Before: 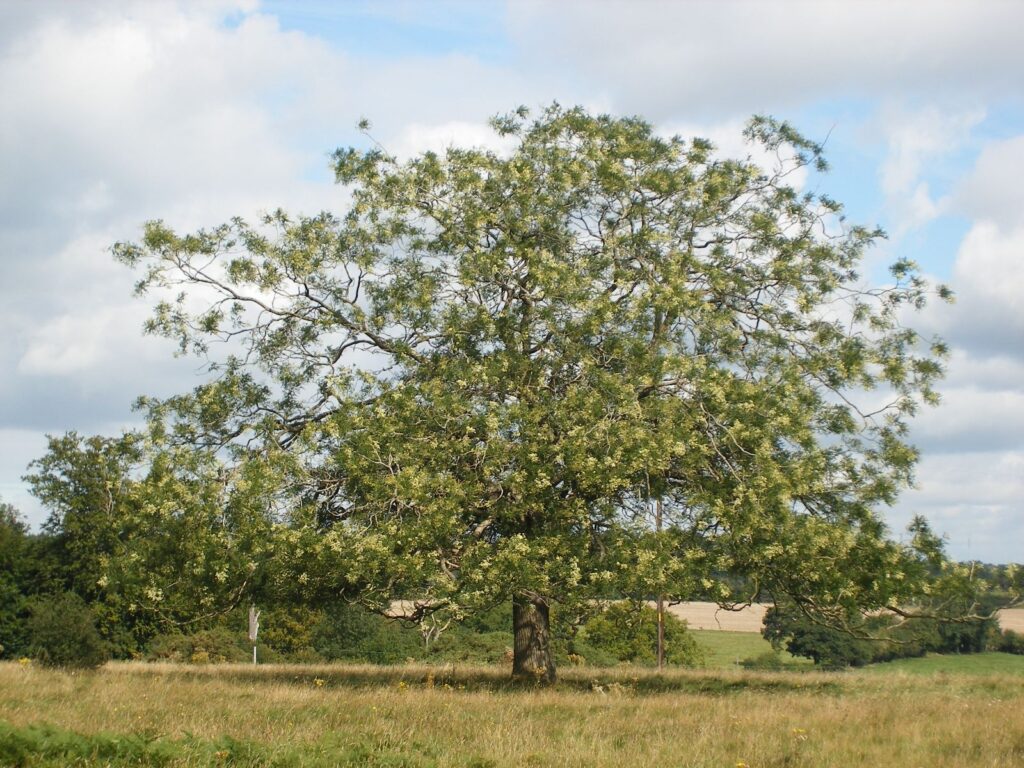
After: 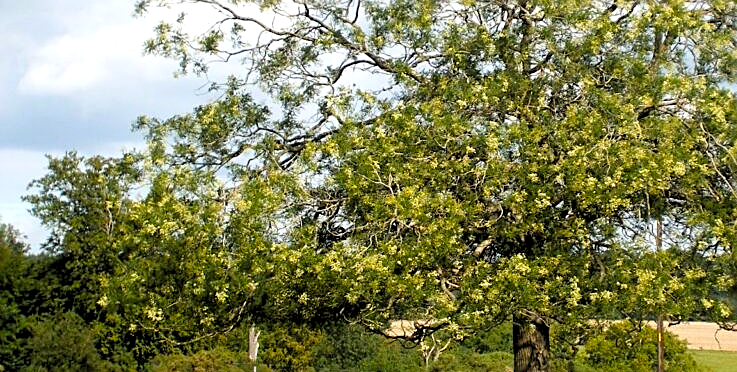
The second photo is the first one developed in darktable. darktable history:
sharpen: on, module defaults
color balance: lift [1, 1.001, 0.999, 1.001], gamma [1, 1.004, 1.007, 0.993], gain [1, 0.991, 0.987, 1.013], contrast 10%, output saturation 120%
crop: top 36.498%, right 27.964%, bottom 14.995%
rgb levels: levels [[0.013, 0.434, 0.89], [0, 0.5, 1], [0, 0.5, 1]]
